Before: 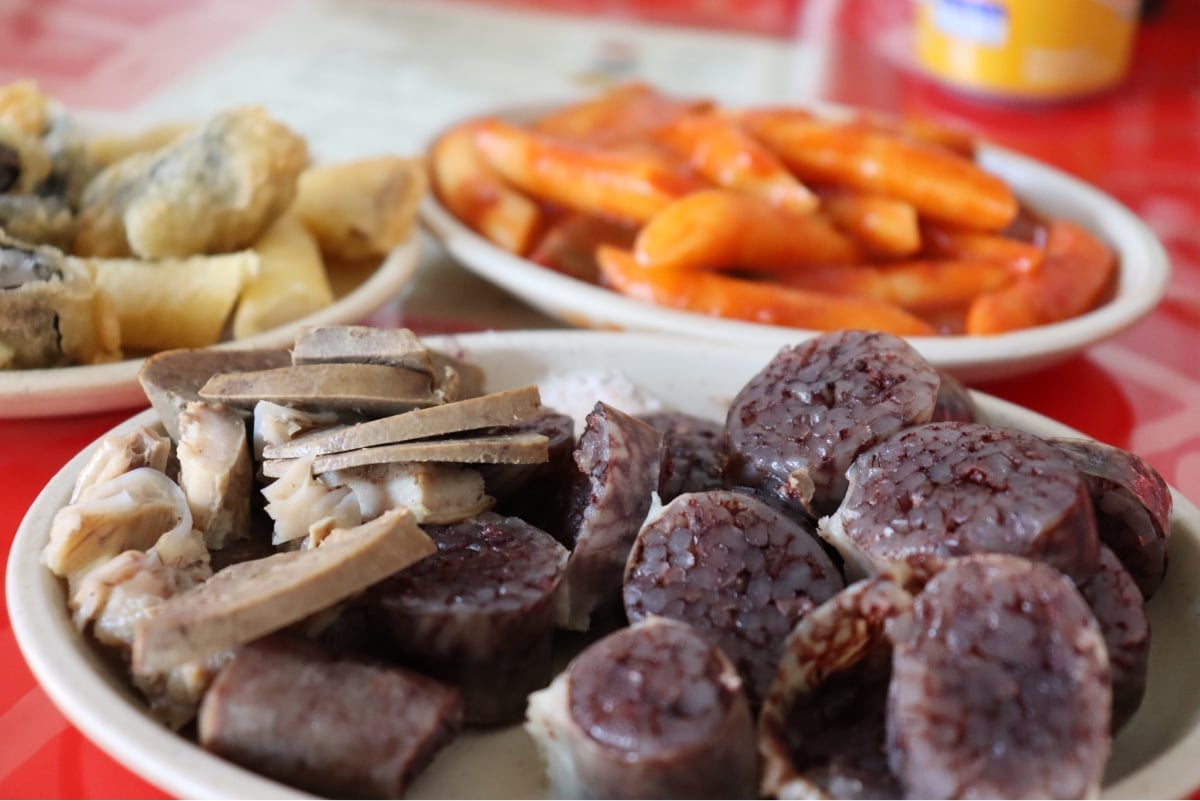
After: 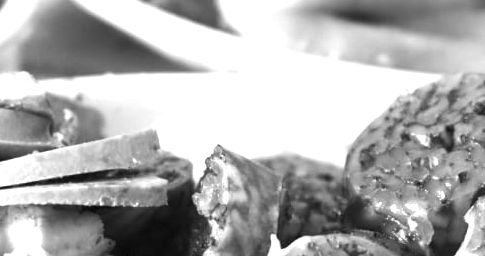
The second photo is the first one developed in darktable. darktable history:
crop: left 31.751%, top 32.172%, right 27.8%, bottom 35.83%
shadows and highlights: shadows 52.34, highlights -28.23, soften with gaussian
monochrome: on, module defaults
exposure: black level correction 0, exposure 1.379 EV, compensate exposure bias true, compensate highlight preservation false
